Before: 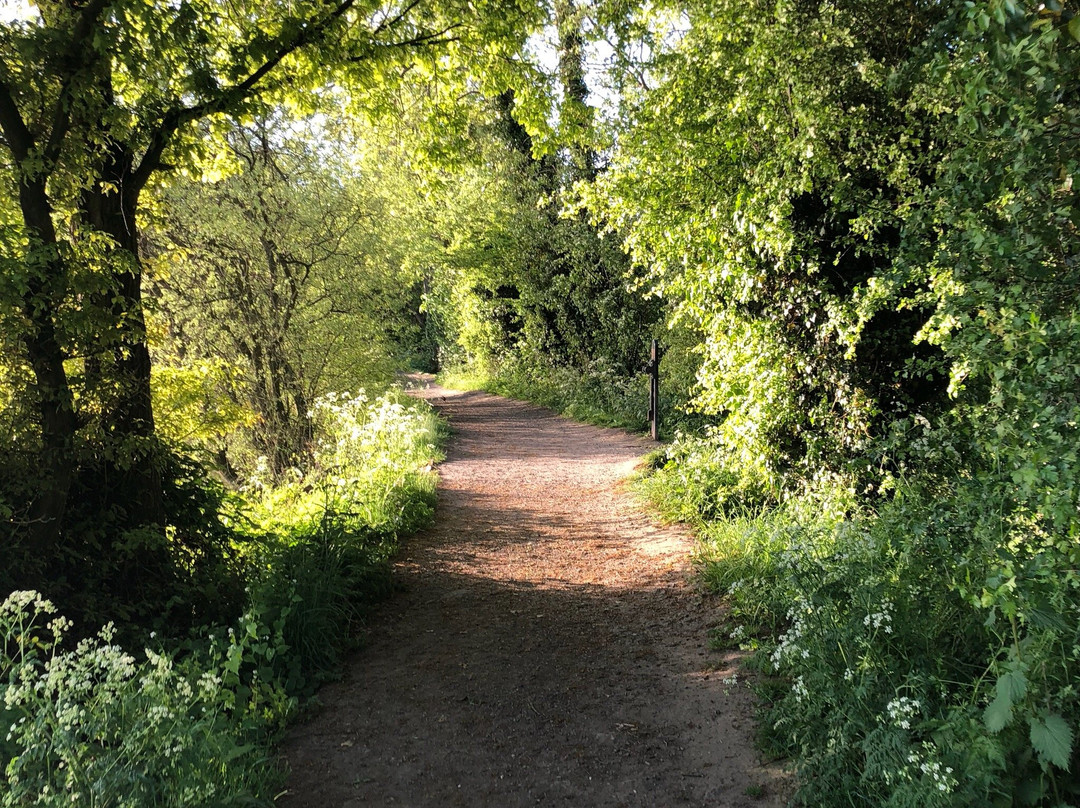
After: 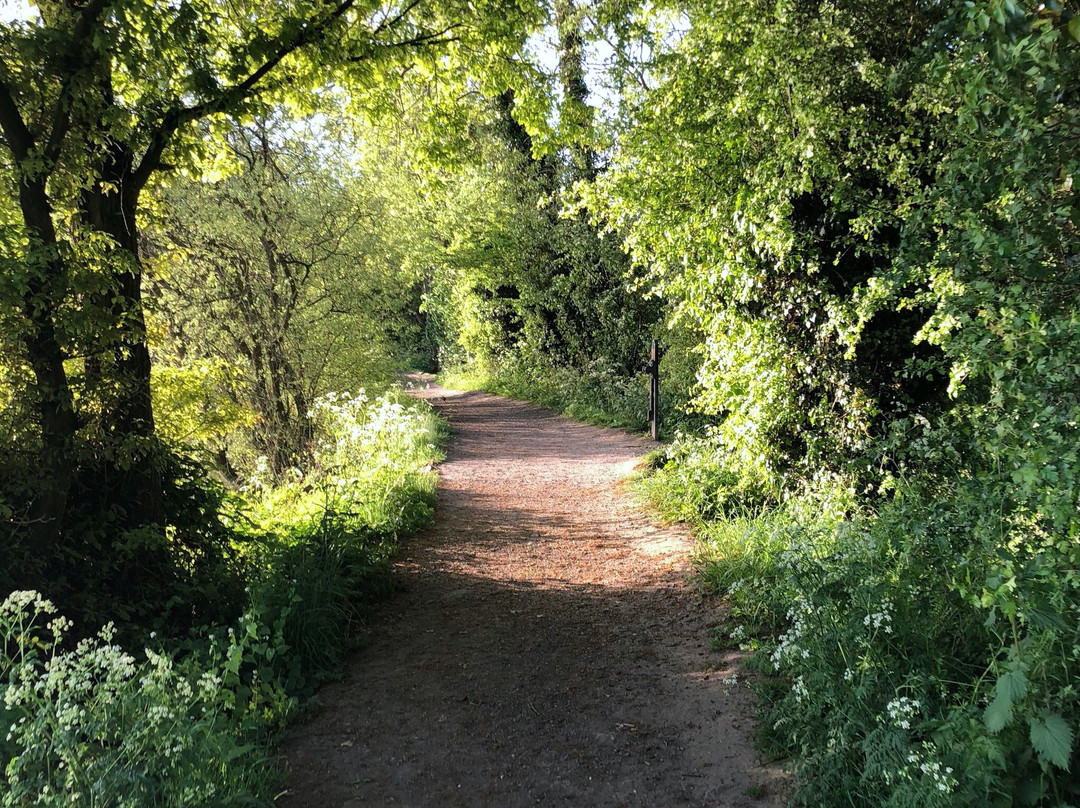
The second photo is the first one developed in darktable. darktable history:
color calibration: x 0.355, y 0.369, temperature 4685.26 K
